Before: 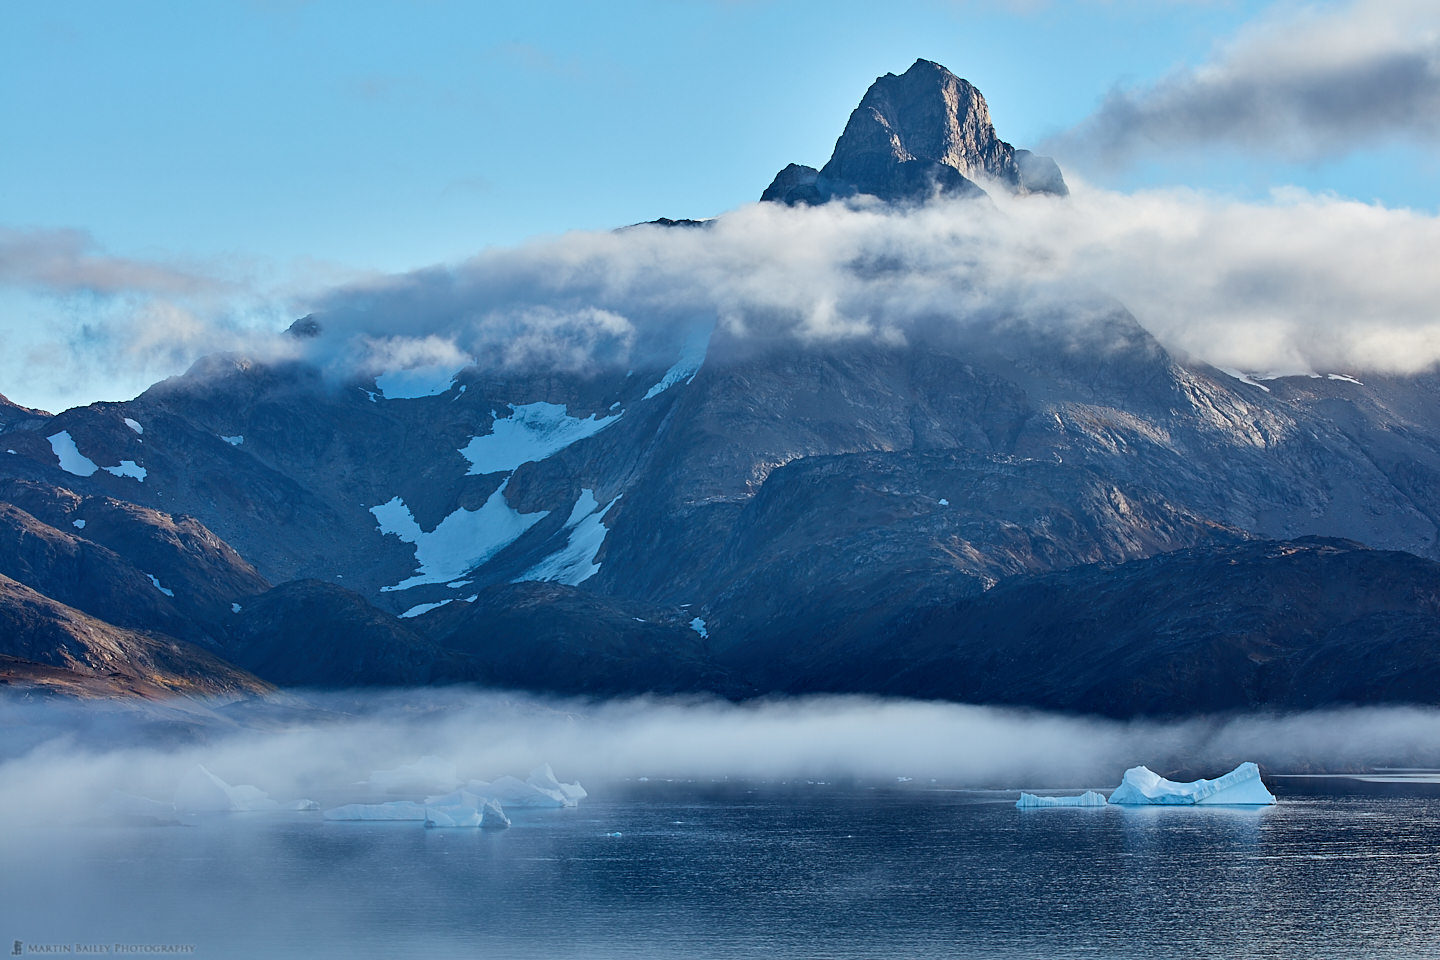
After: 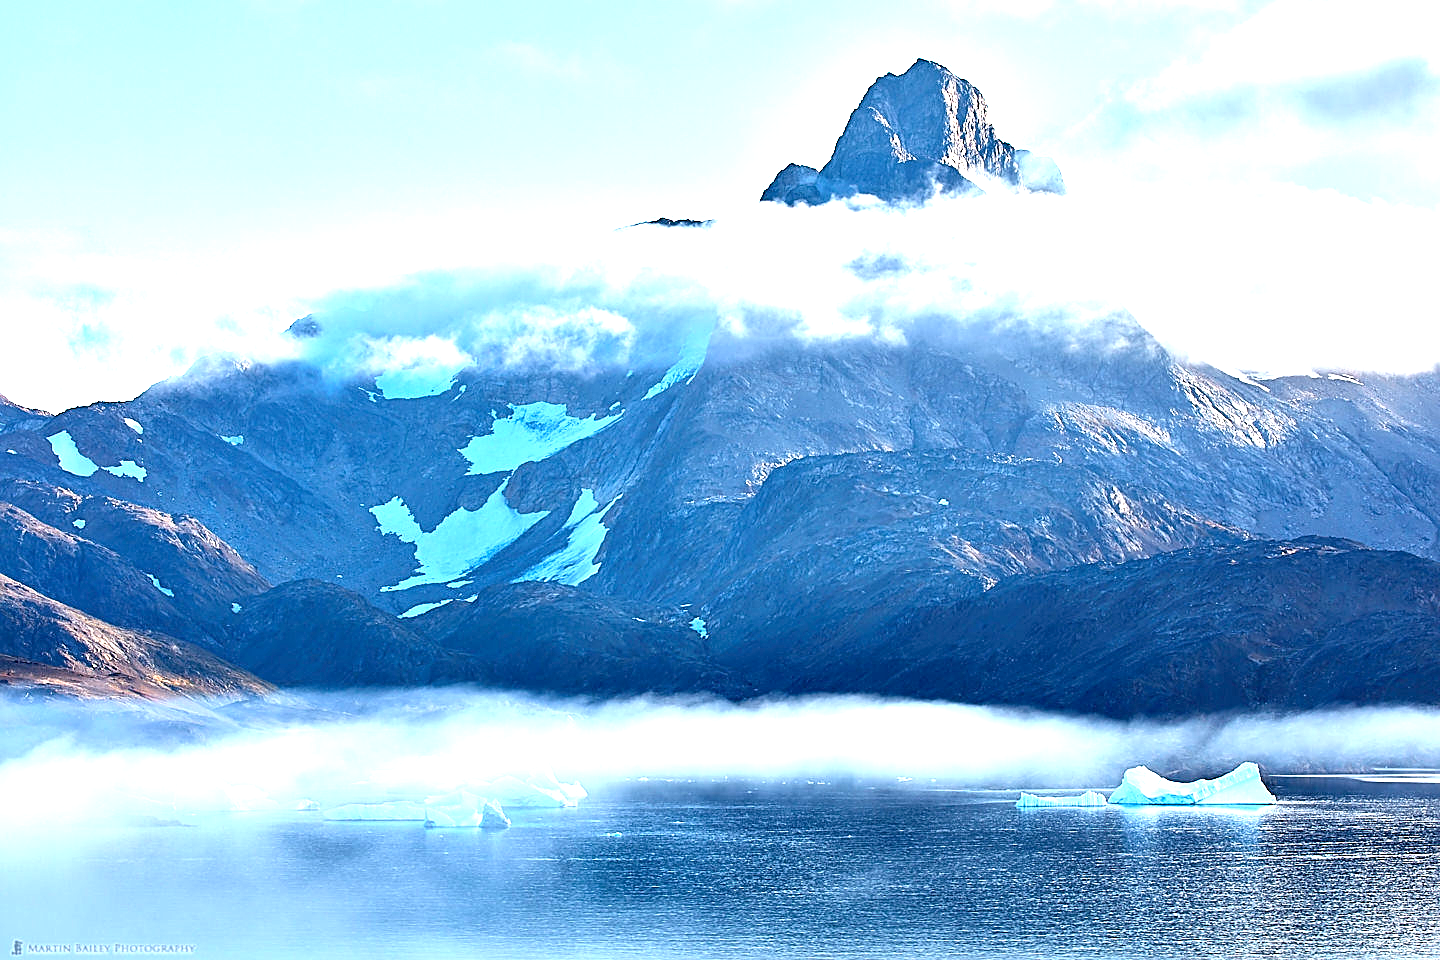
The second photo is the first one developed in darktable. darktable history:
sharpen: on, module defaults
exposure: black level correction 0.001, exposure 1.719 EV, compensate exposure bias true, compensate highlight preservation false
